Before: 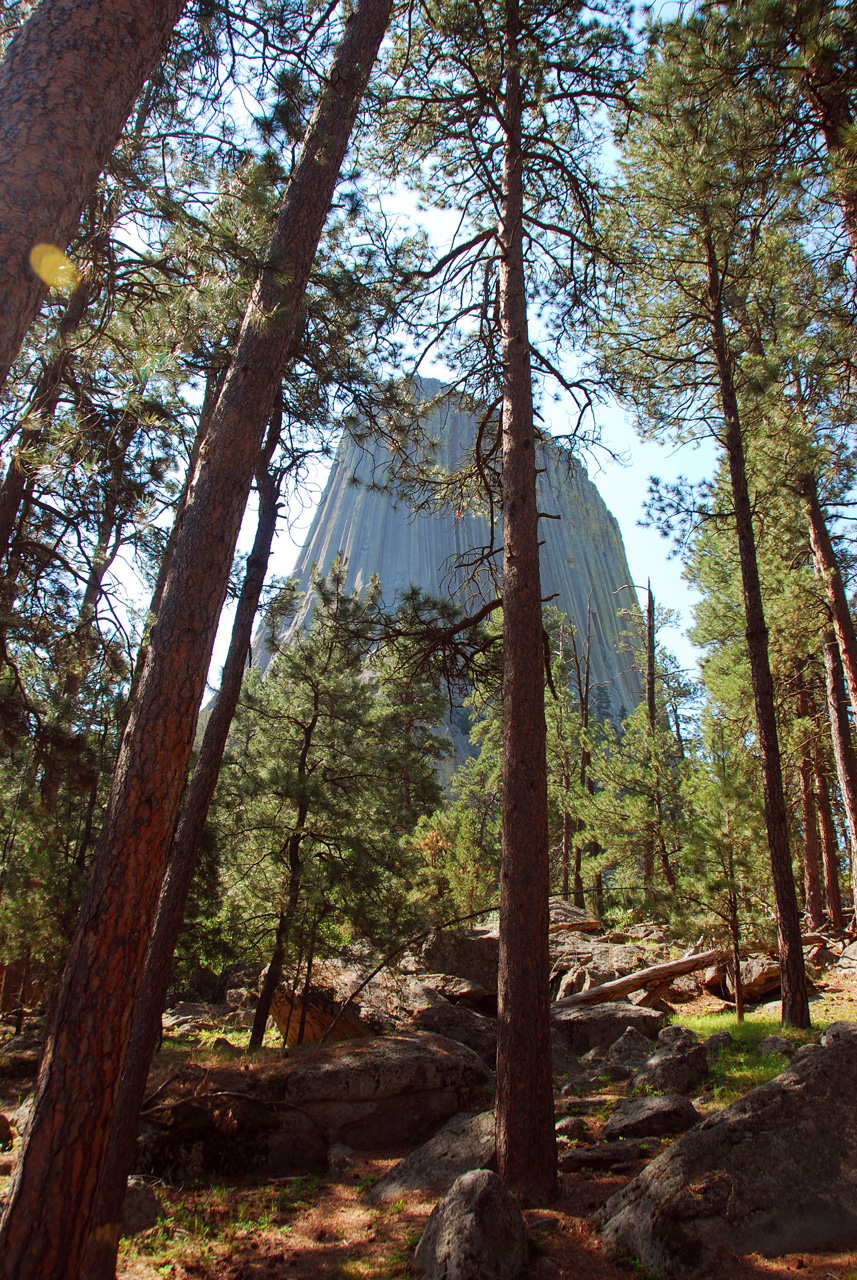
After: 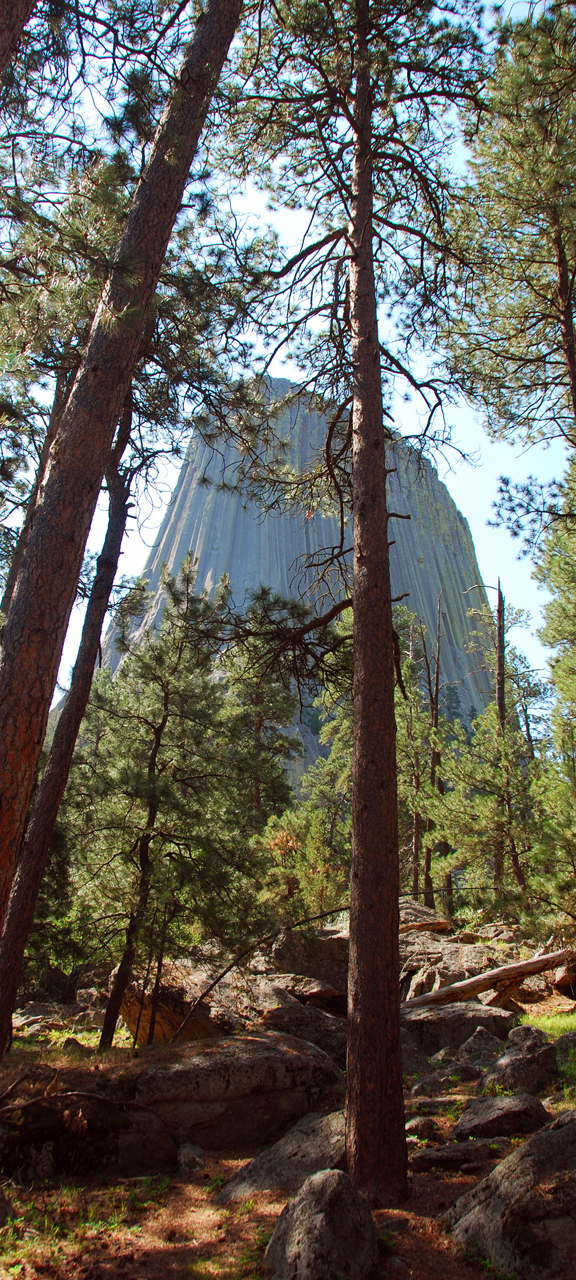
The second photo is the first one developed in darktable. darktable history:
crop and rotate: left 17.591%, right 15.18%
tone equalizer: smoothing diameter 24.96%, edges refinement/feathering 9.03, preserve details guided filter
